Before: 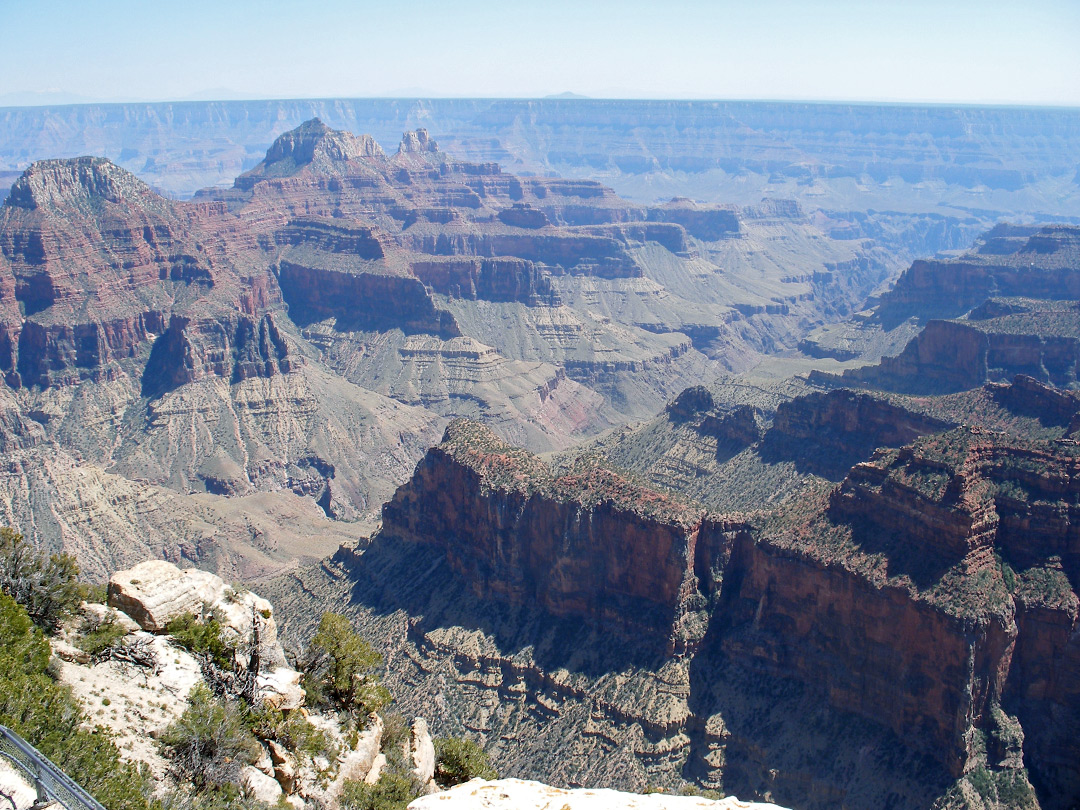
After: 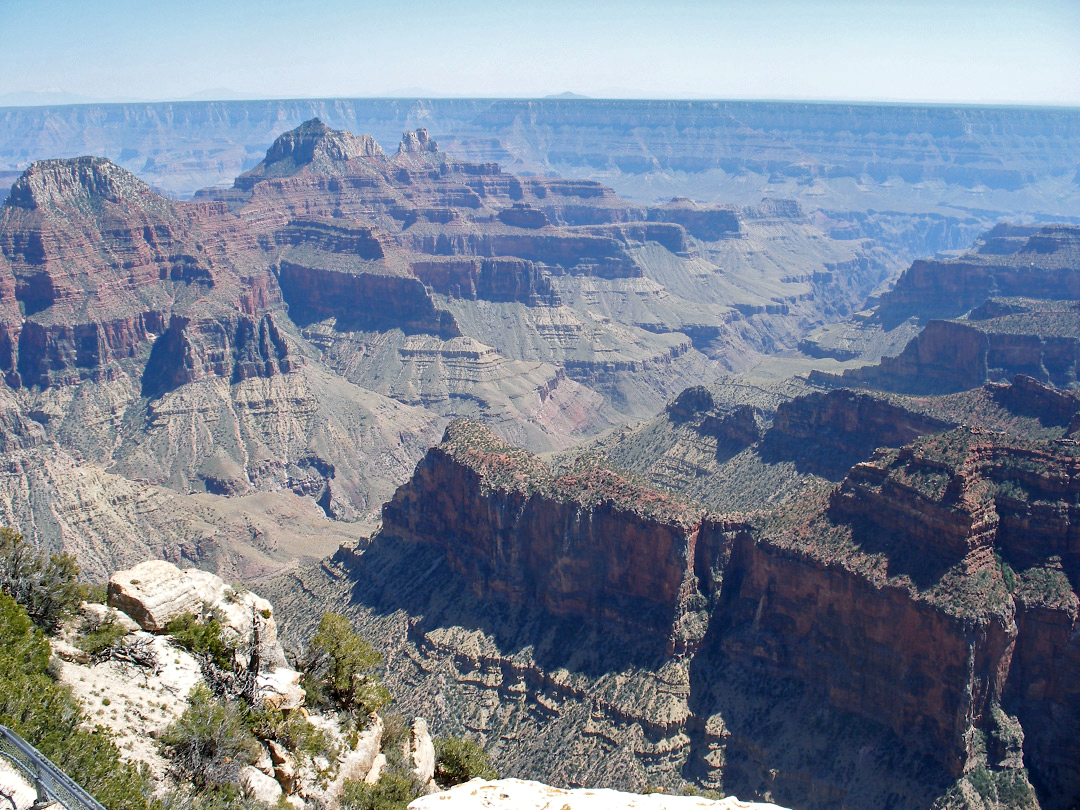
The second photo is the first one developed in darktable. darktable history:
shadows and highlights: shadows 13.19, white point adjustment 1.17, soften with gaussian
